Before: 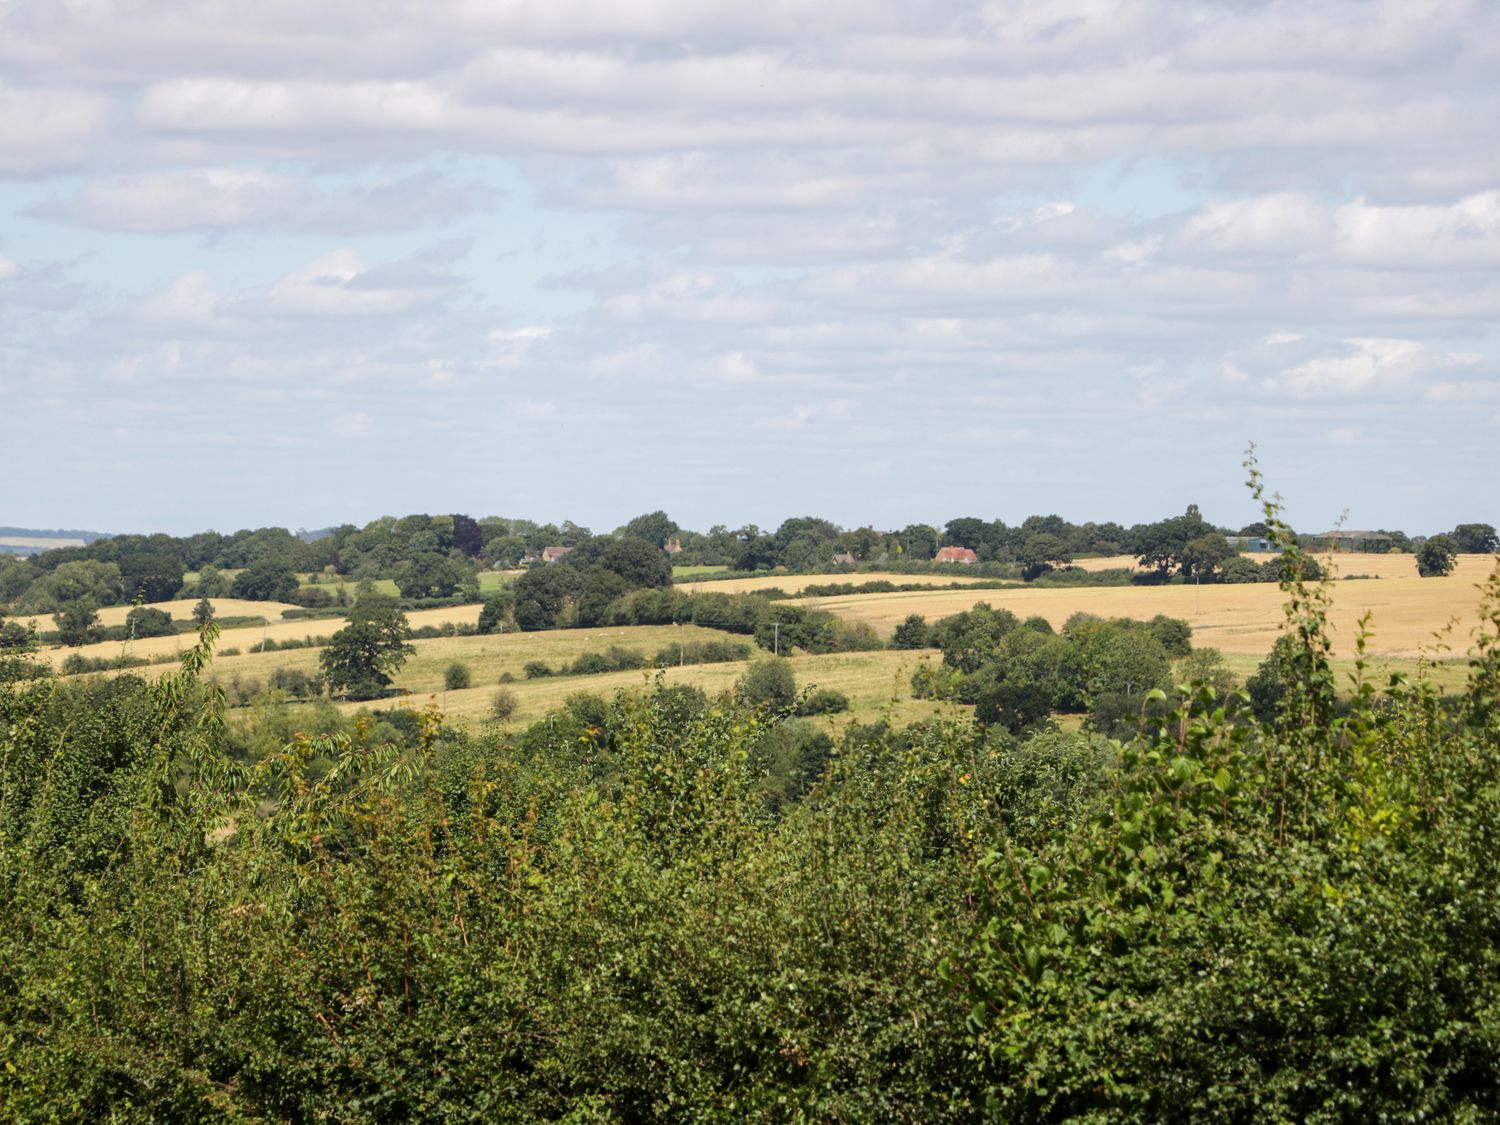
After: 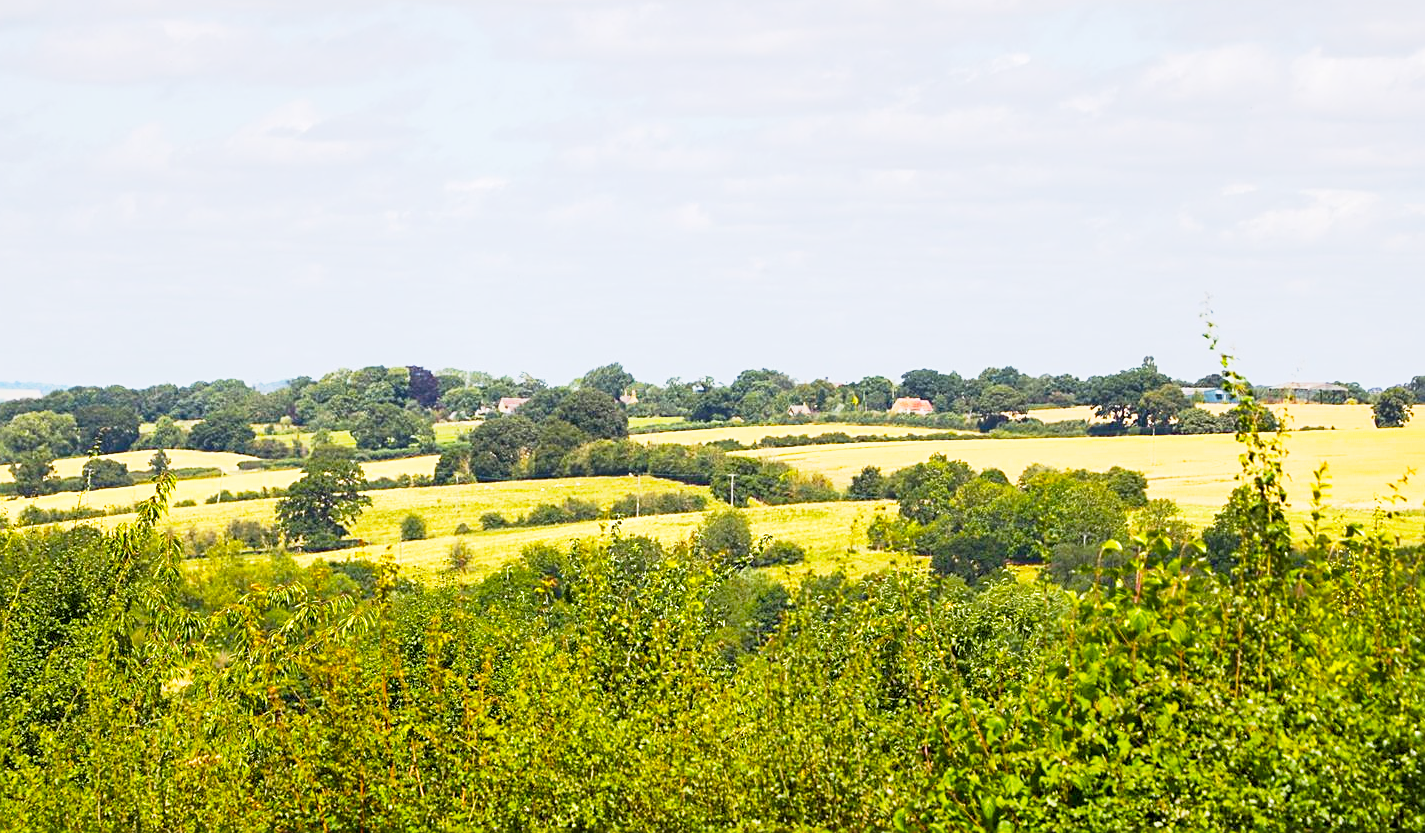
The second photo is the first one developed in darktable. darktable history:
exposure: exposure -0.048 EV, compensate highlight preservation false
sharpen: on, module defaults
base curve: curves: ch0 [(0, 0) (0.088, 0.125) (0.176, 0.251) (0.354, 0.501) (0.613, 0.749) (1, 0.877)], preserve colors none
color balance rgb: linear chroma grading › global chroma 10%, perceptual saturation grading › global saturation 40%, perceptual brilliance grading › global brilliance 30%, global vibrance 20%
tone equalizer: -7 EV -0.63 EV, -6 EV 1 EV, -5 EV -0.45 EV, -4 EV 0.43 EV, -3 EV 0.41 EV, -2 EV 0.15 EV, -1 EV -0.15 EV, +0 EV -0.39 EV, smoothing diameter 25%, edges refinement/feathering 10, preserve details guided filter
white balance: red 1.004, blue 1.024
crop and rotate: left 2.991%, top 13.302%, right 1.981%, bottom 12.636%
